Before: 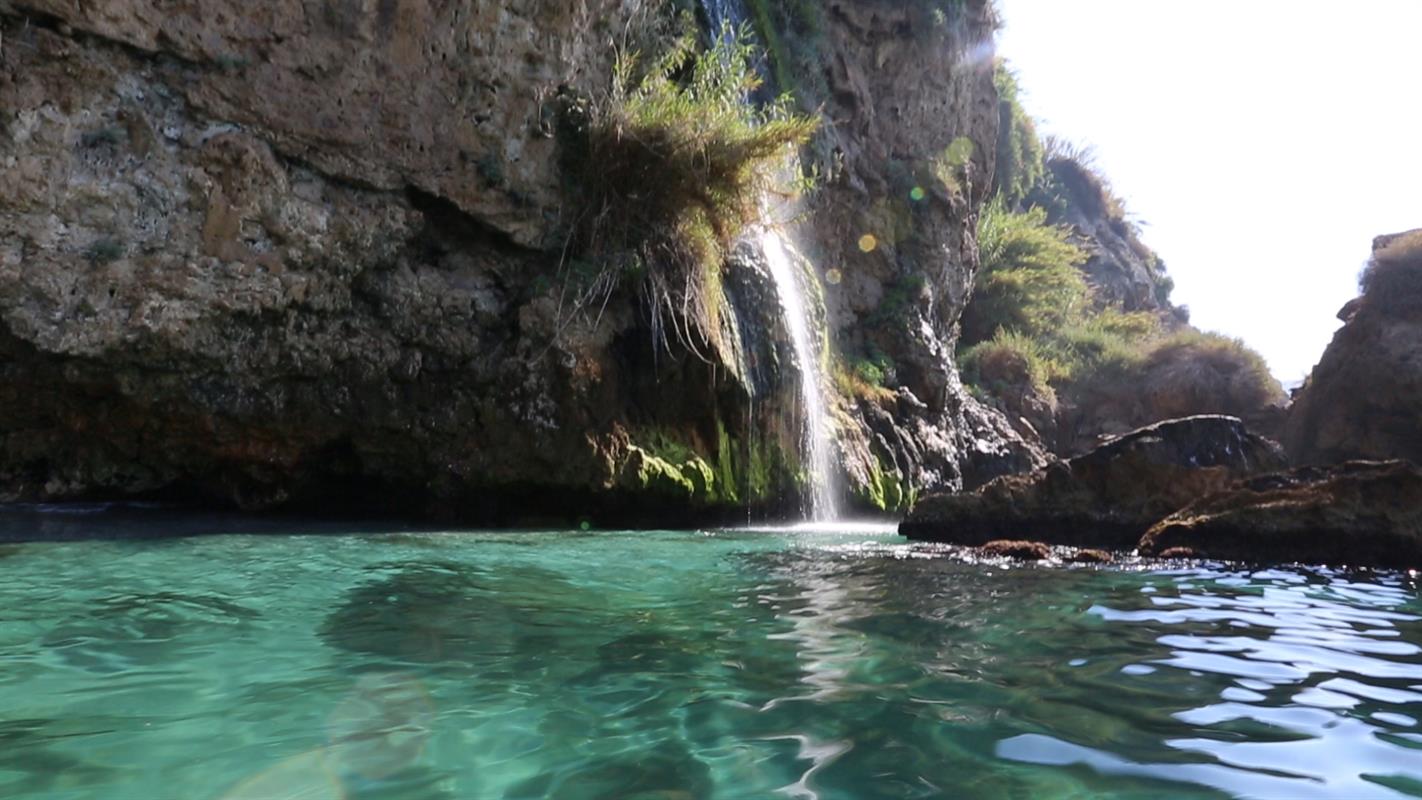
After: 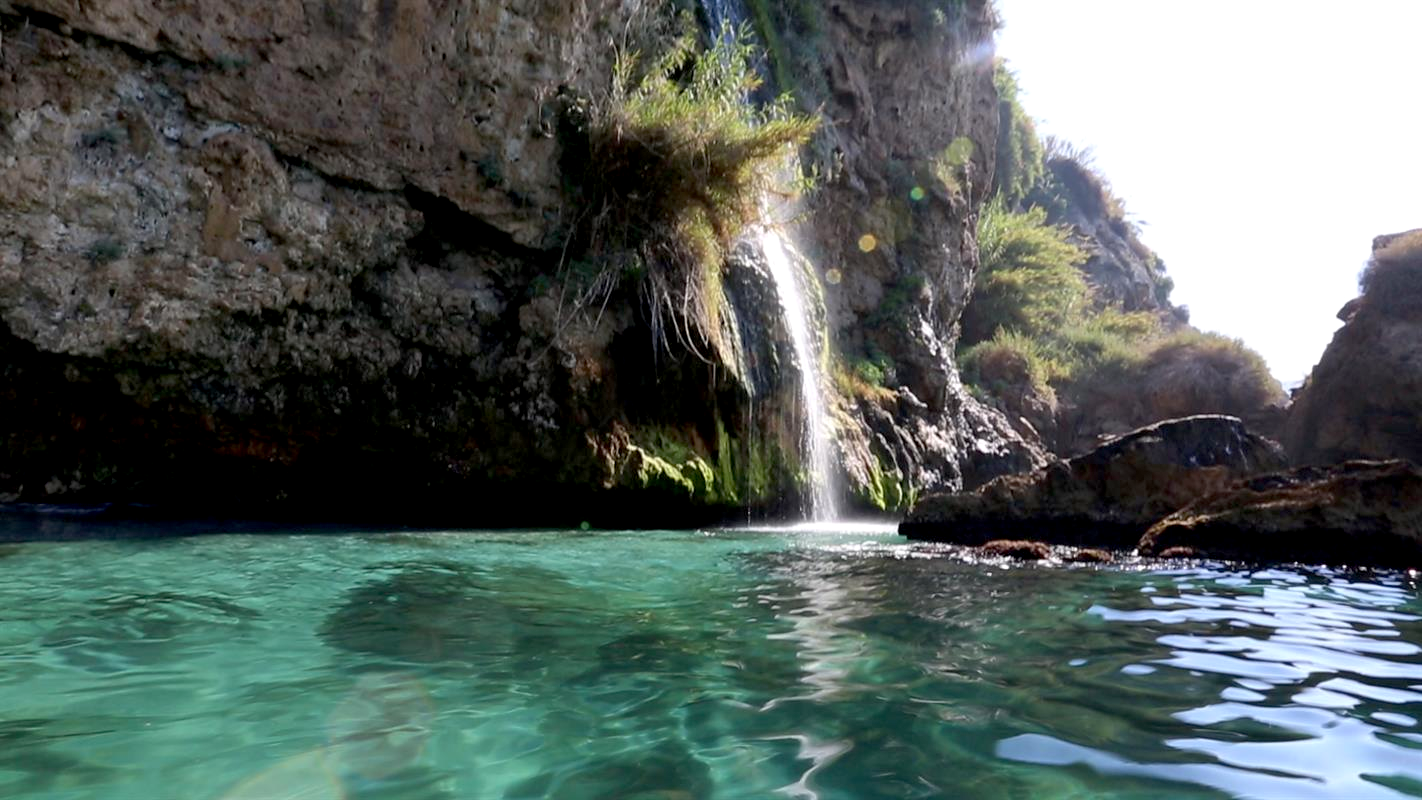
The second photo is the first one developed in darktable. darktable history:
exposure: black level correction 0.01, exposure 0.109 EV, compensate highlight preservation false
